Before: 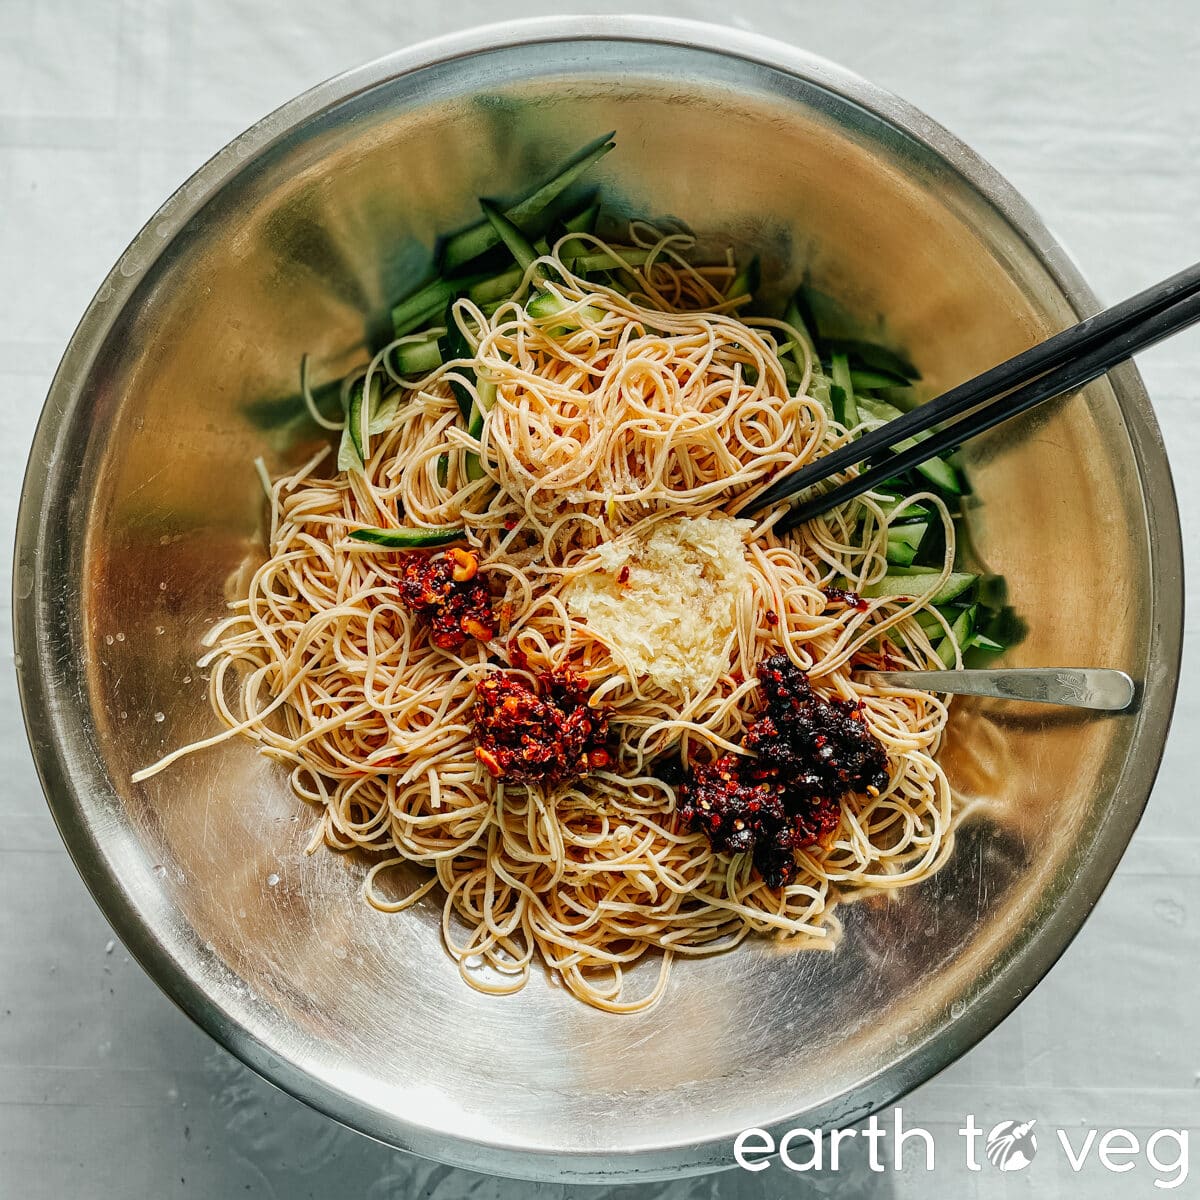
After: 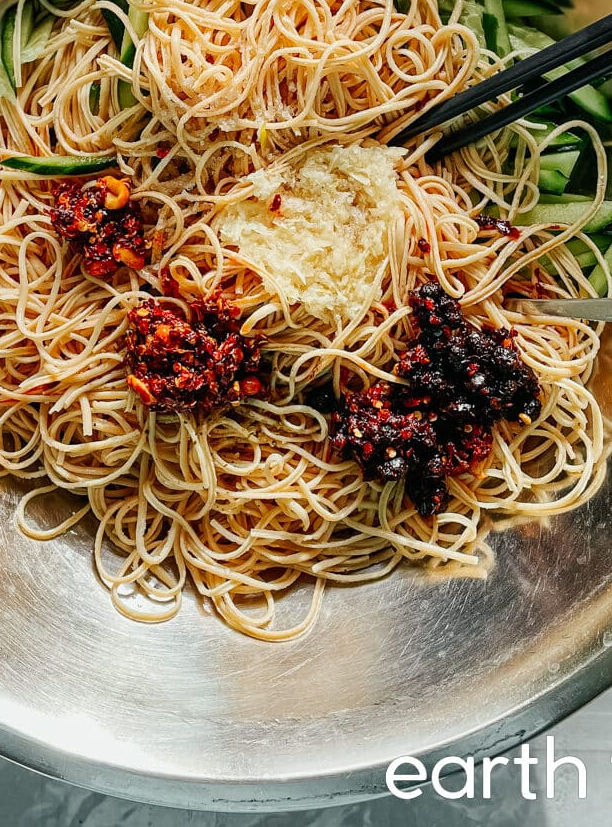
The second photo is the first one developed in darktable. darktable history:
crop and rotate: left 29.073%, top 31.076%, right 19.863%
